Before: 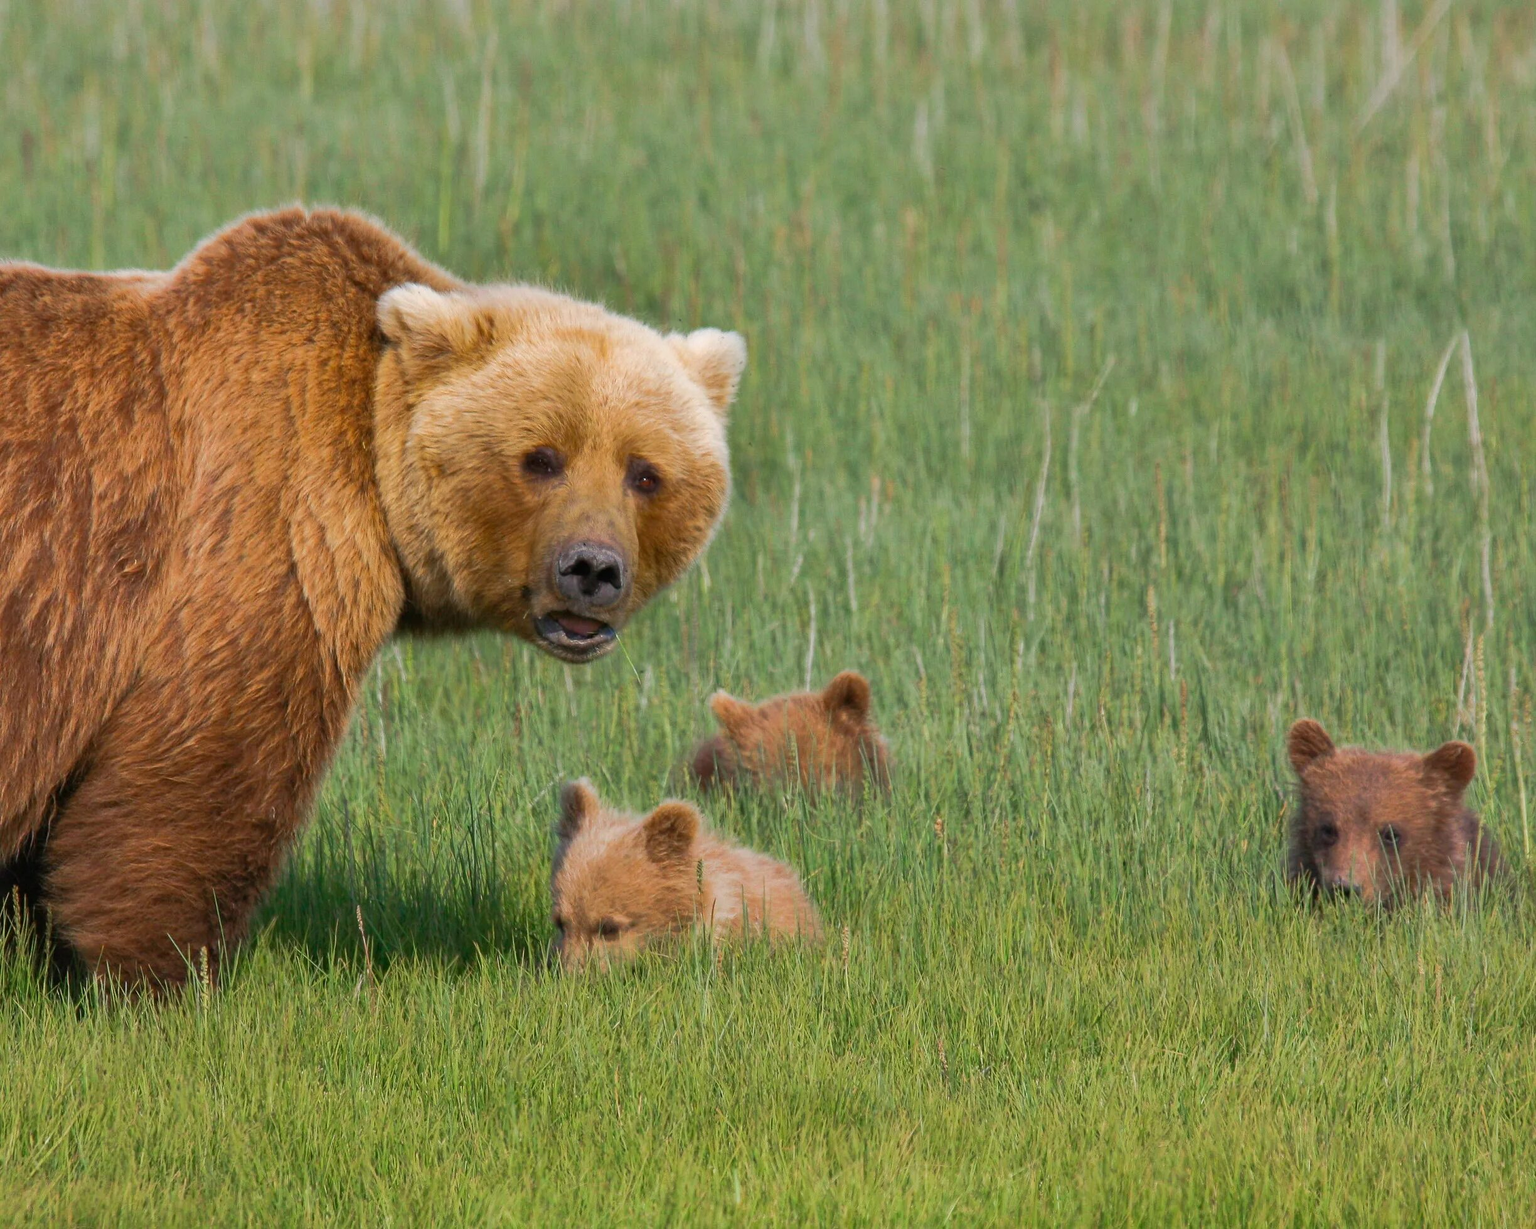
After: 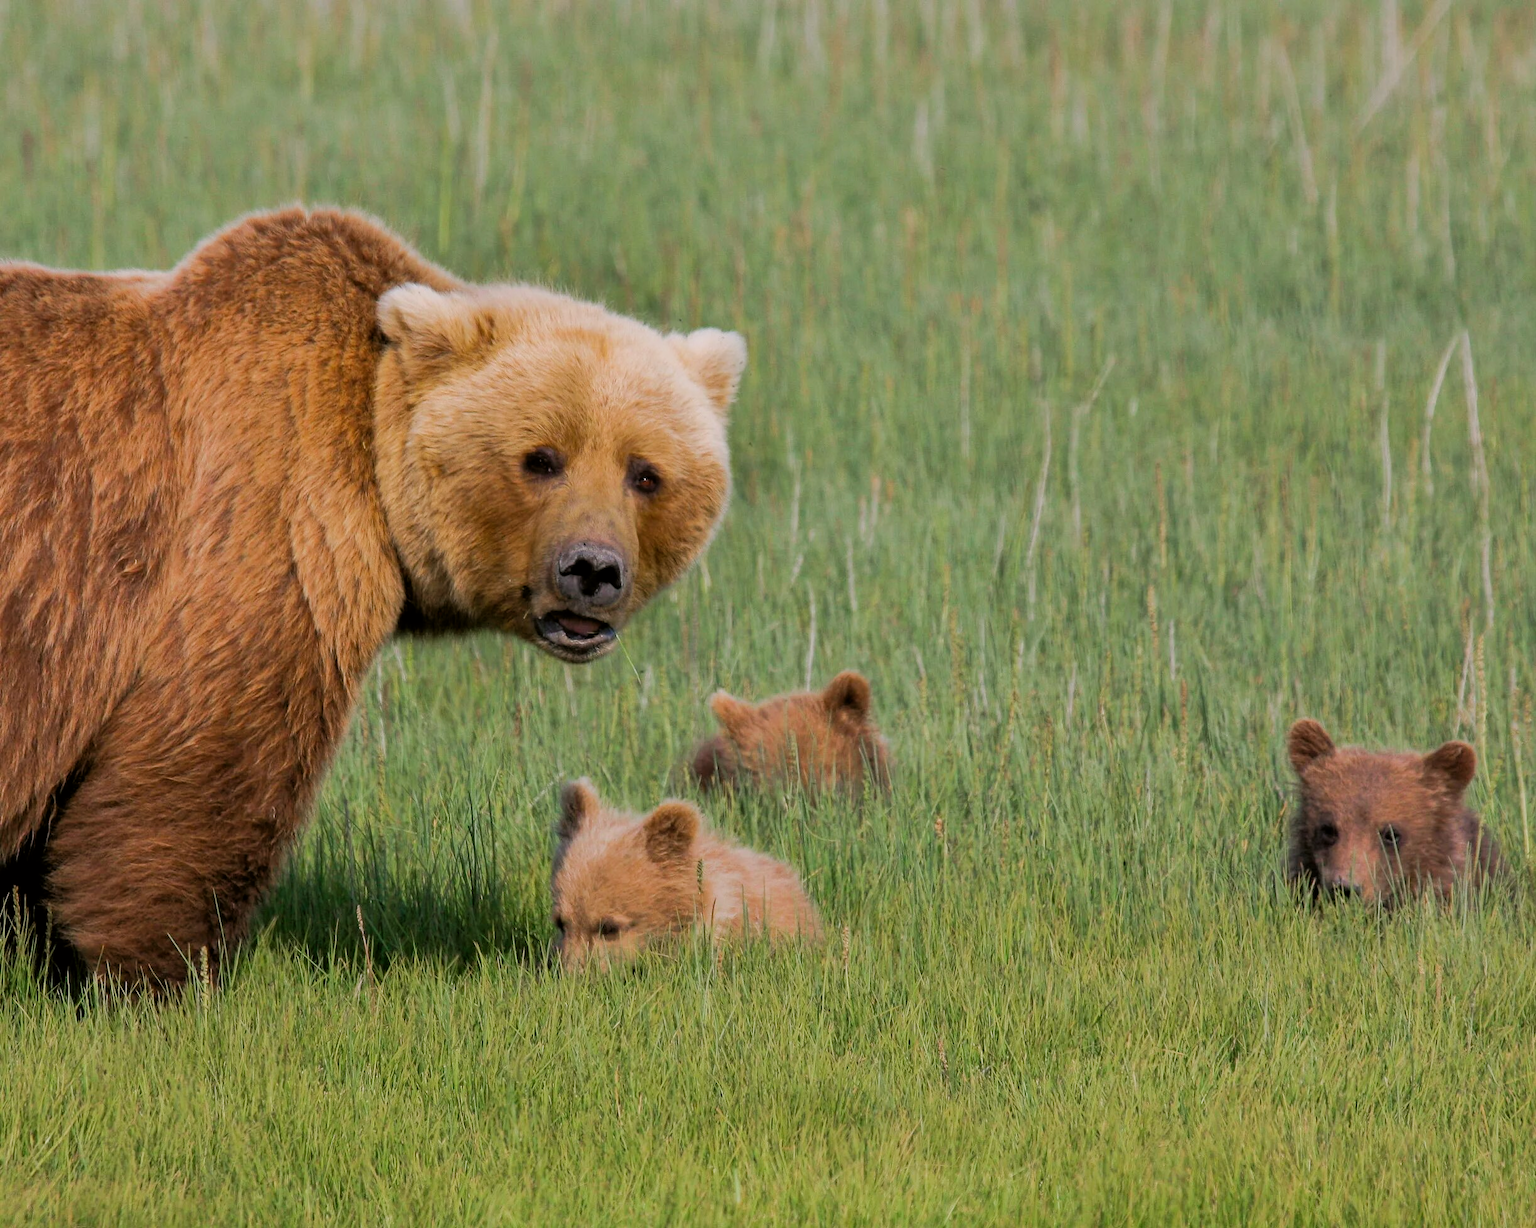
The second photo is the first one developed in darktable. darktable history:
filmic rgb: black relative exposure -7.76 EV, white relative exposure 4.43 EV, target black luminance 0%, hardness 3.76, latitude 50.76%, contrast 1.065, highlights saturation mix 8.76%, shadows ↔ highlights balance -0.261%
color correction: highlights a* 3.13, highlights b* -1.23, shadows a* -0.083, shadows b* 1.99, saturation 0.981
